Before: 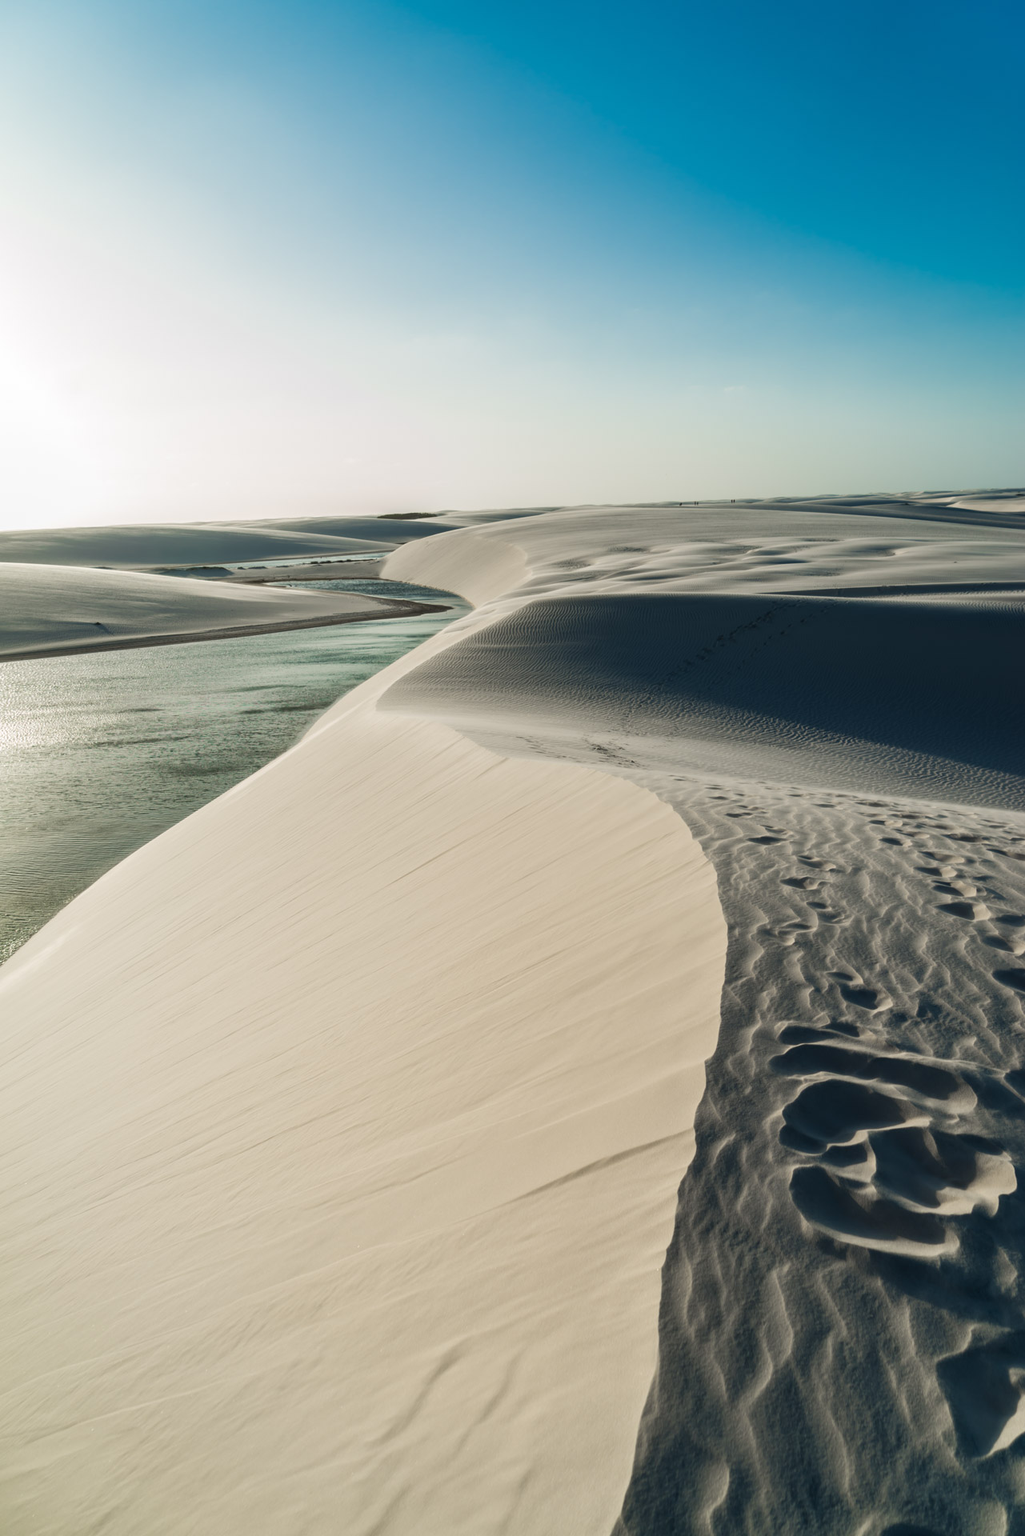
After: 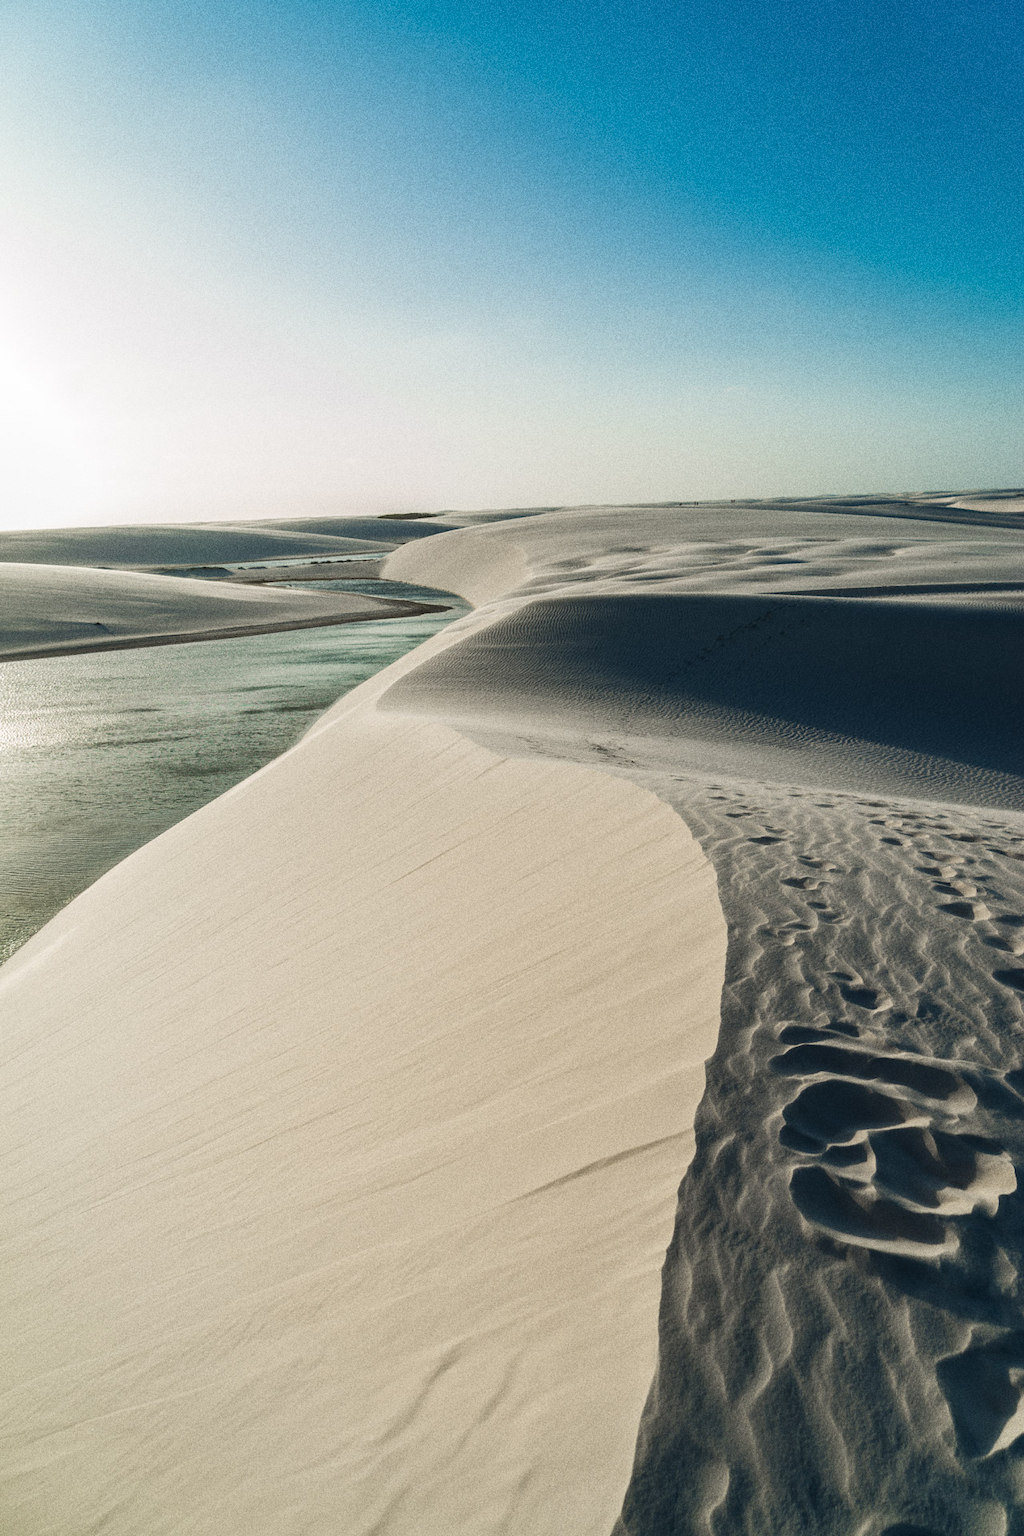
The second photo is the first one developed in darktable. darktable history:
white balance: emerald 1
grain: coarseness 9.61 ISO, strength 35.62%
